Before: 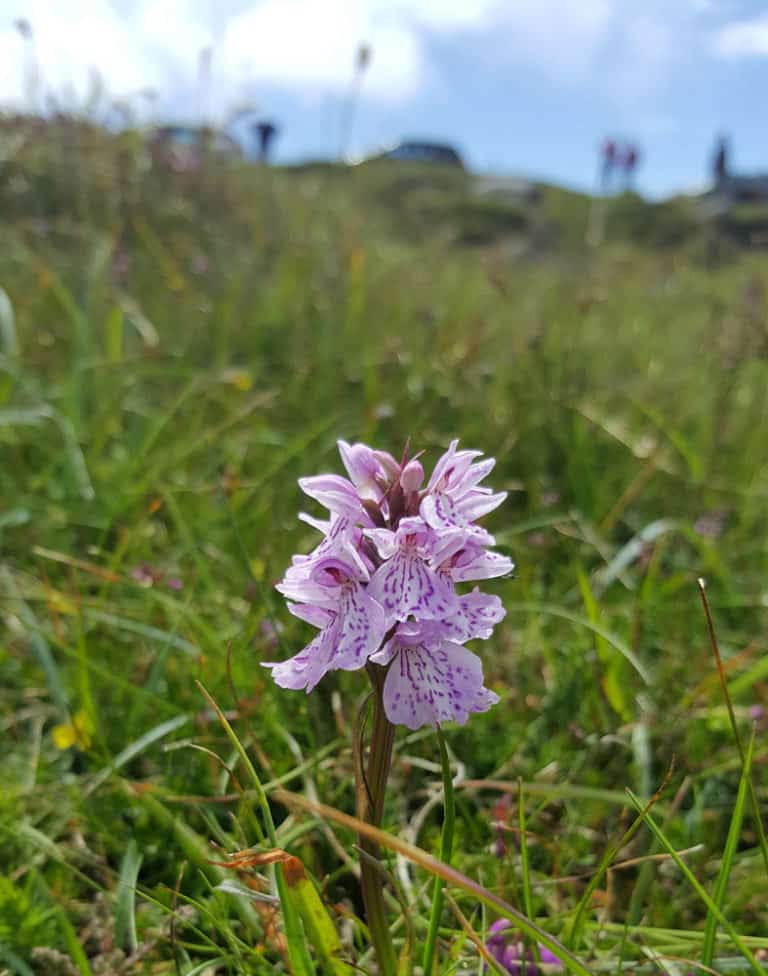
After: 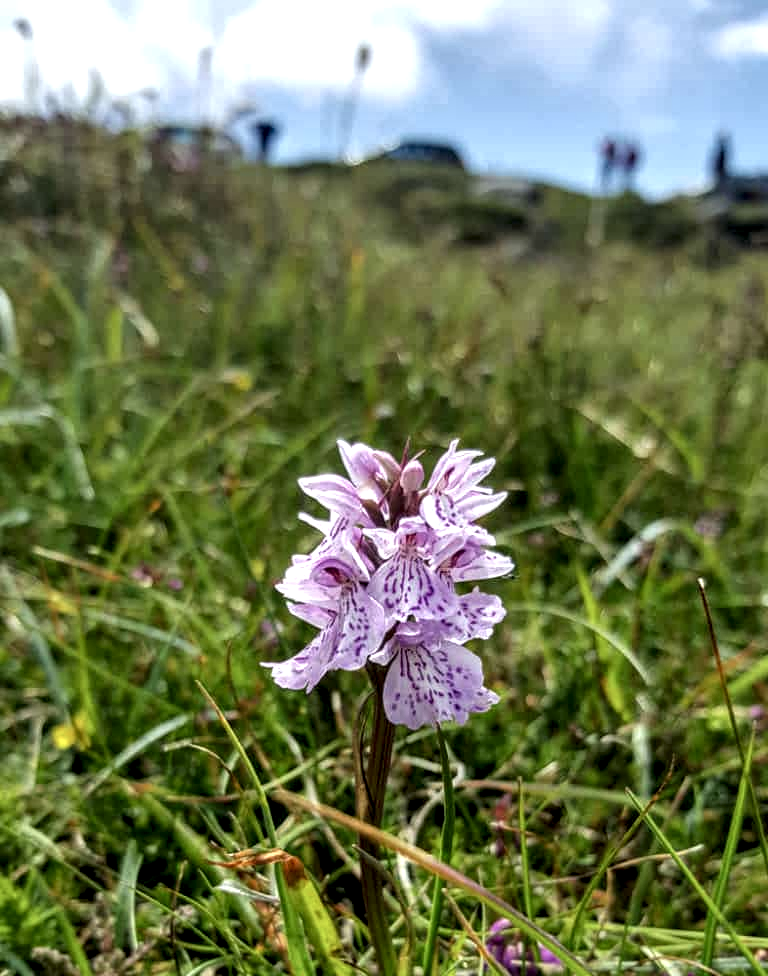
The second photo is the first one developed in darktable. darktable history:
local contrast: highlights 22%, detail 197%
